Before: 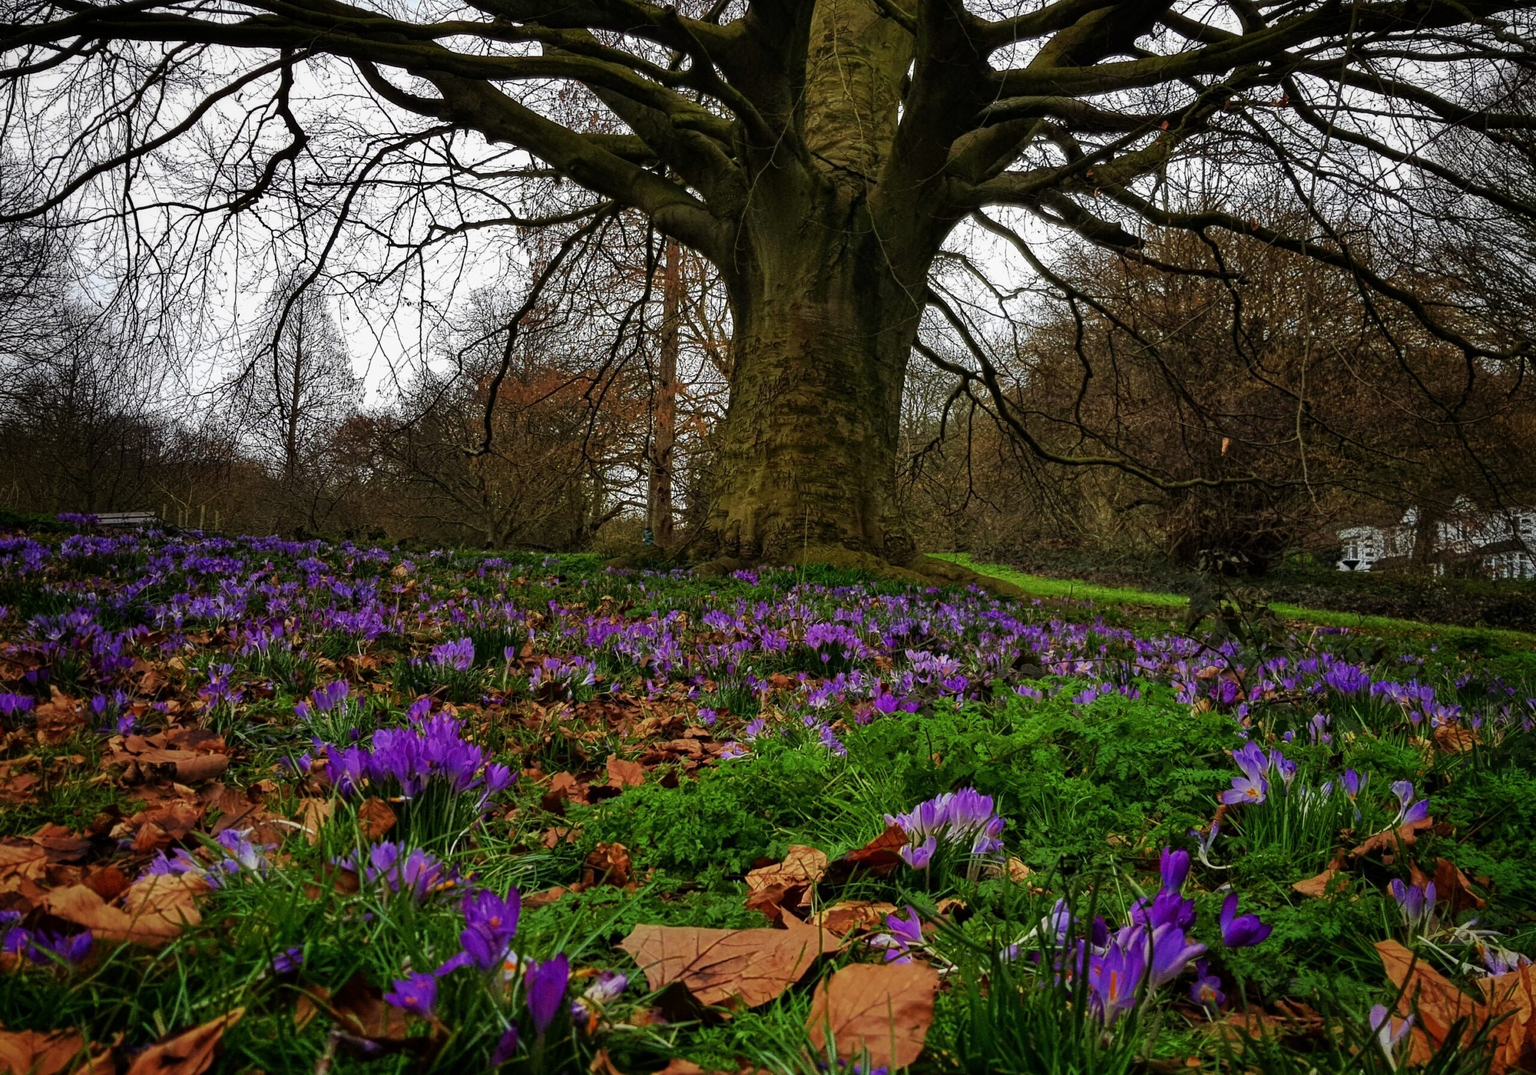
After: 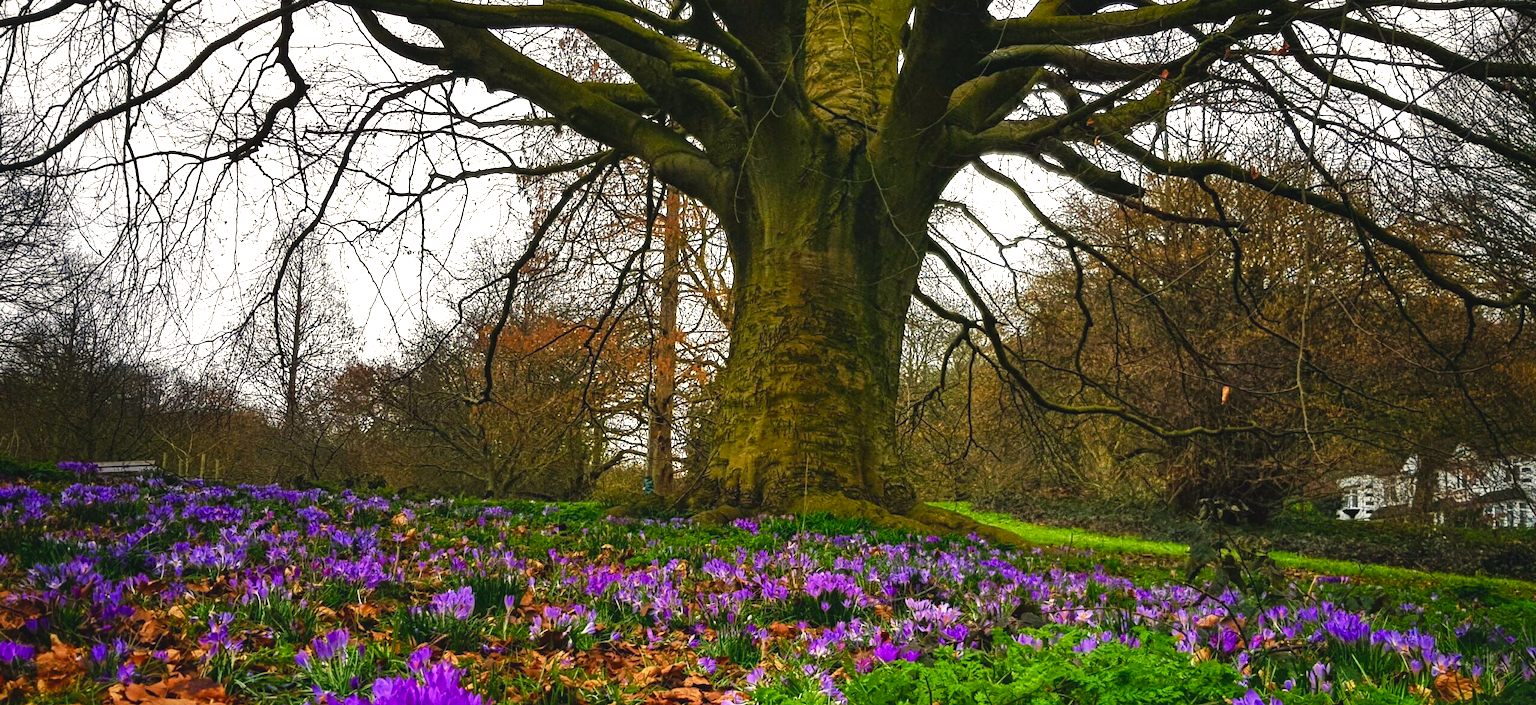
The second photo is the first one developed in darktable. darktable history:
crop and rotate: top 4.848%, bottom 29.503%
color balance rgb: shadows lift › chroma 2%, shadows lift › hue 219.6°, power › hue 313.2°, highlights gain › chroma 3%, highlights gain › hue 75.6°, global offset › luminance 0.5%, perceptual saturation grading › global saturation 15.33%, perceptual saturation grading › highlights -19.33%, perceptual saturation grading › shadows 20%, global vibrance 20%
exposure: black level correction 0, exposure 0.877 EV, compensate exposure bias true, compensate highlight preservation false
